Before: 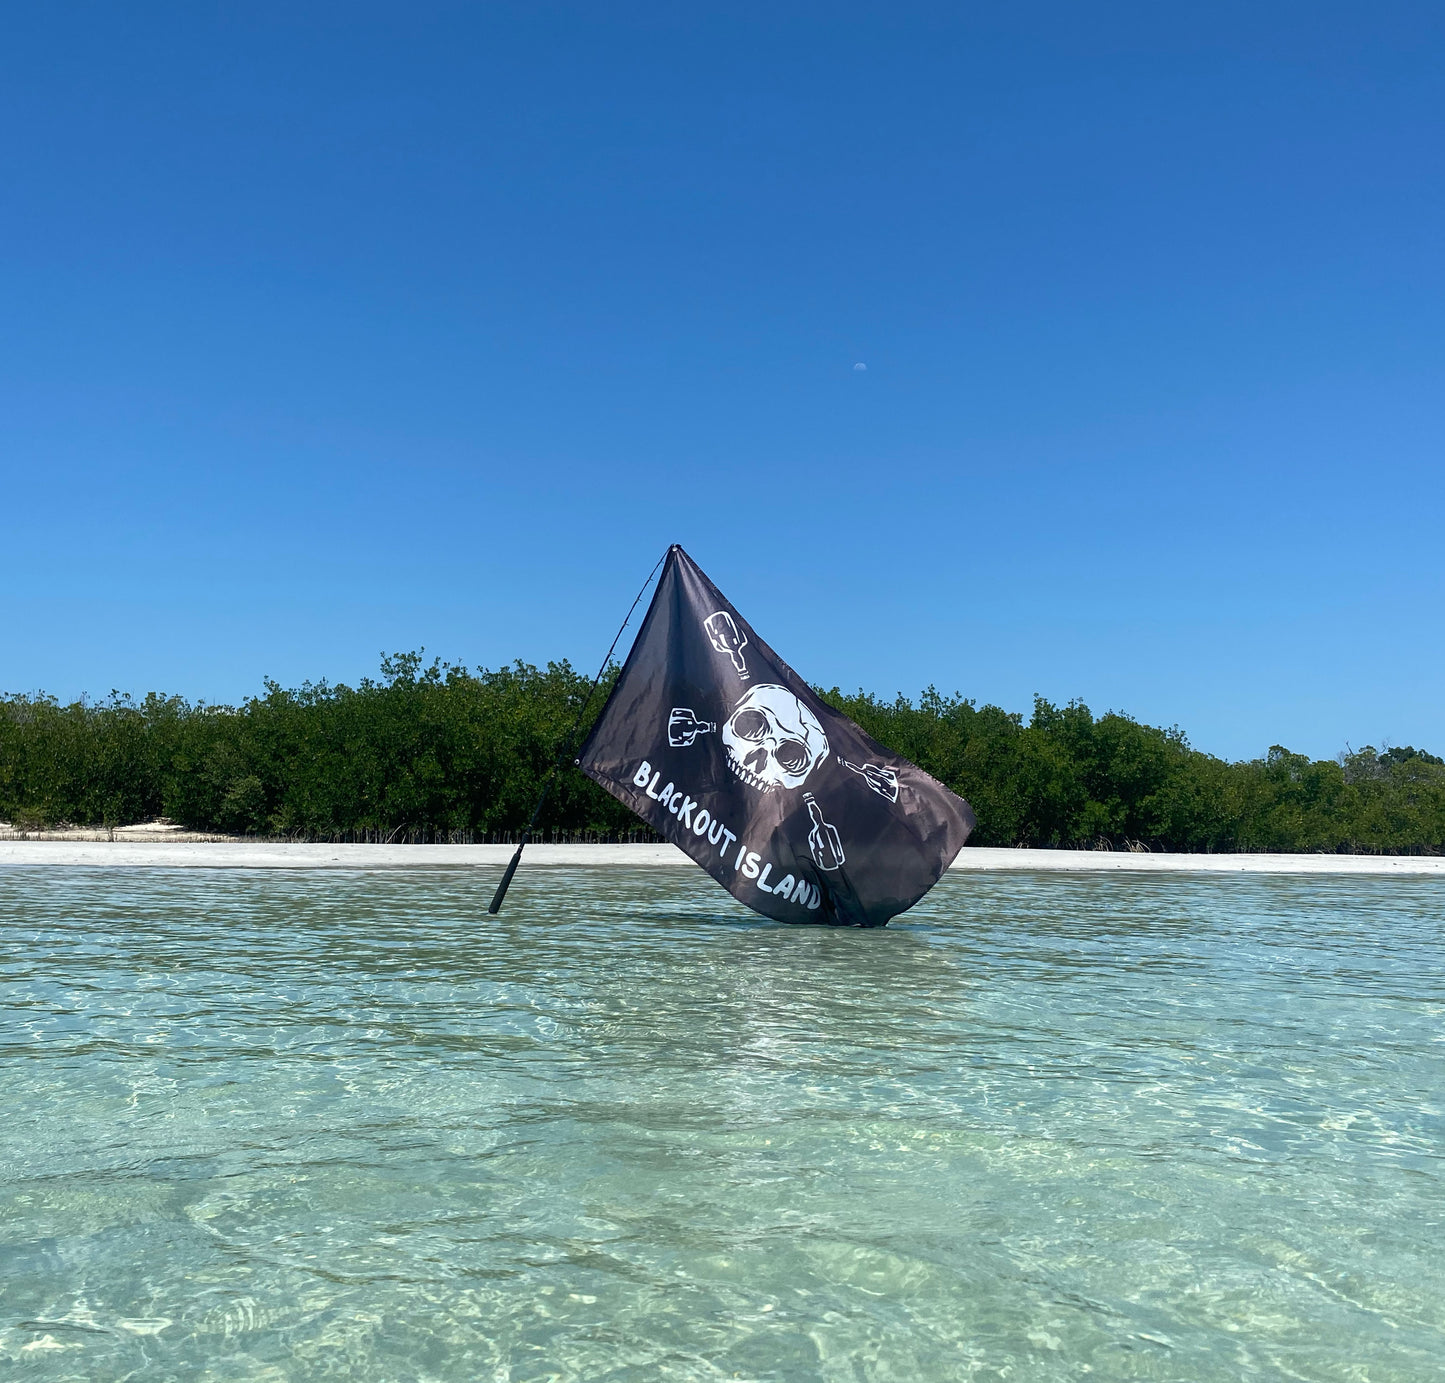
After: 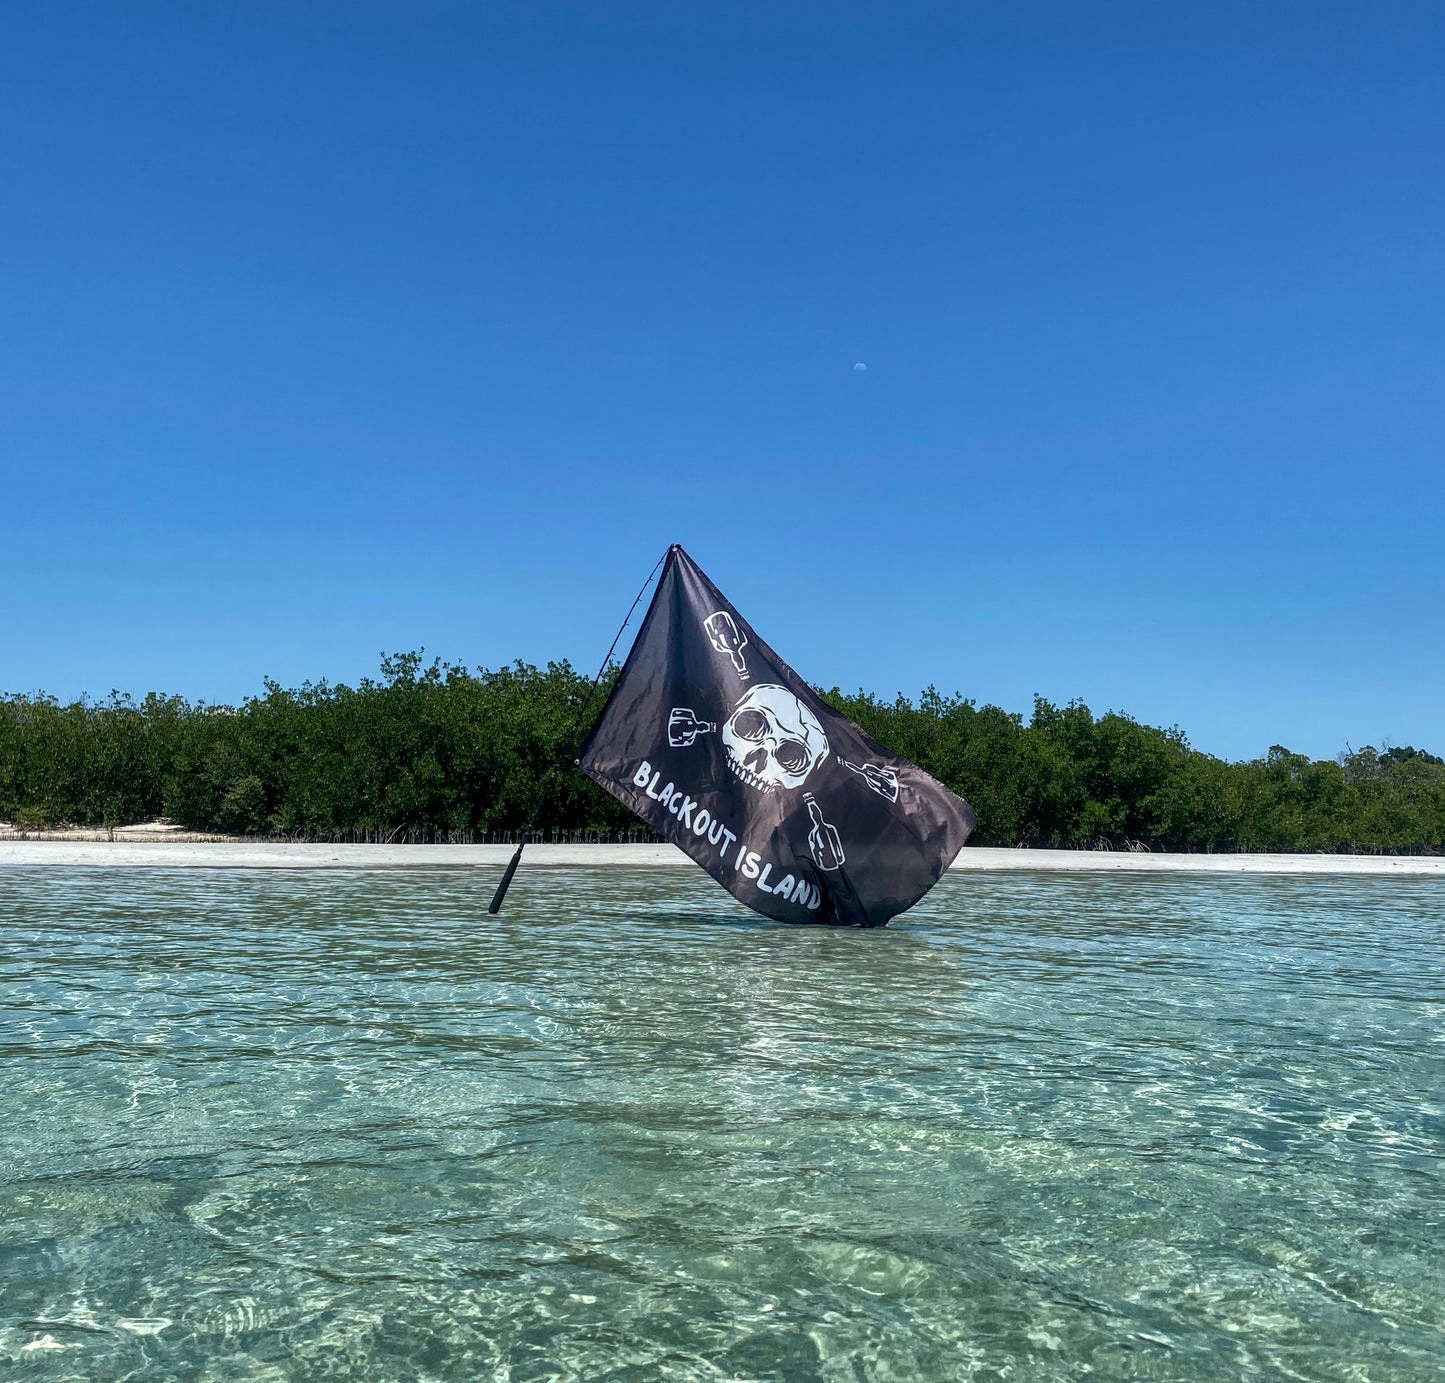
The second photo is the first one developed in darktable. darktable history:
shadows and highlights: shadows 20.91, highlights -82.73, soften with gaussian
local contrast: on, module defaults
